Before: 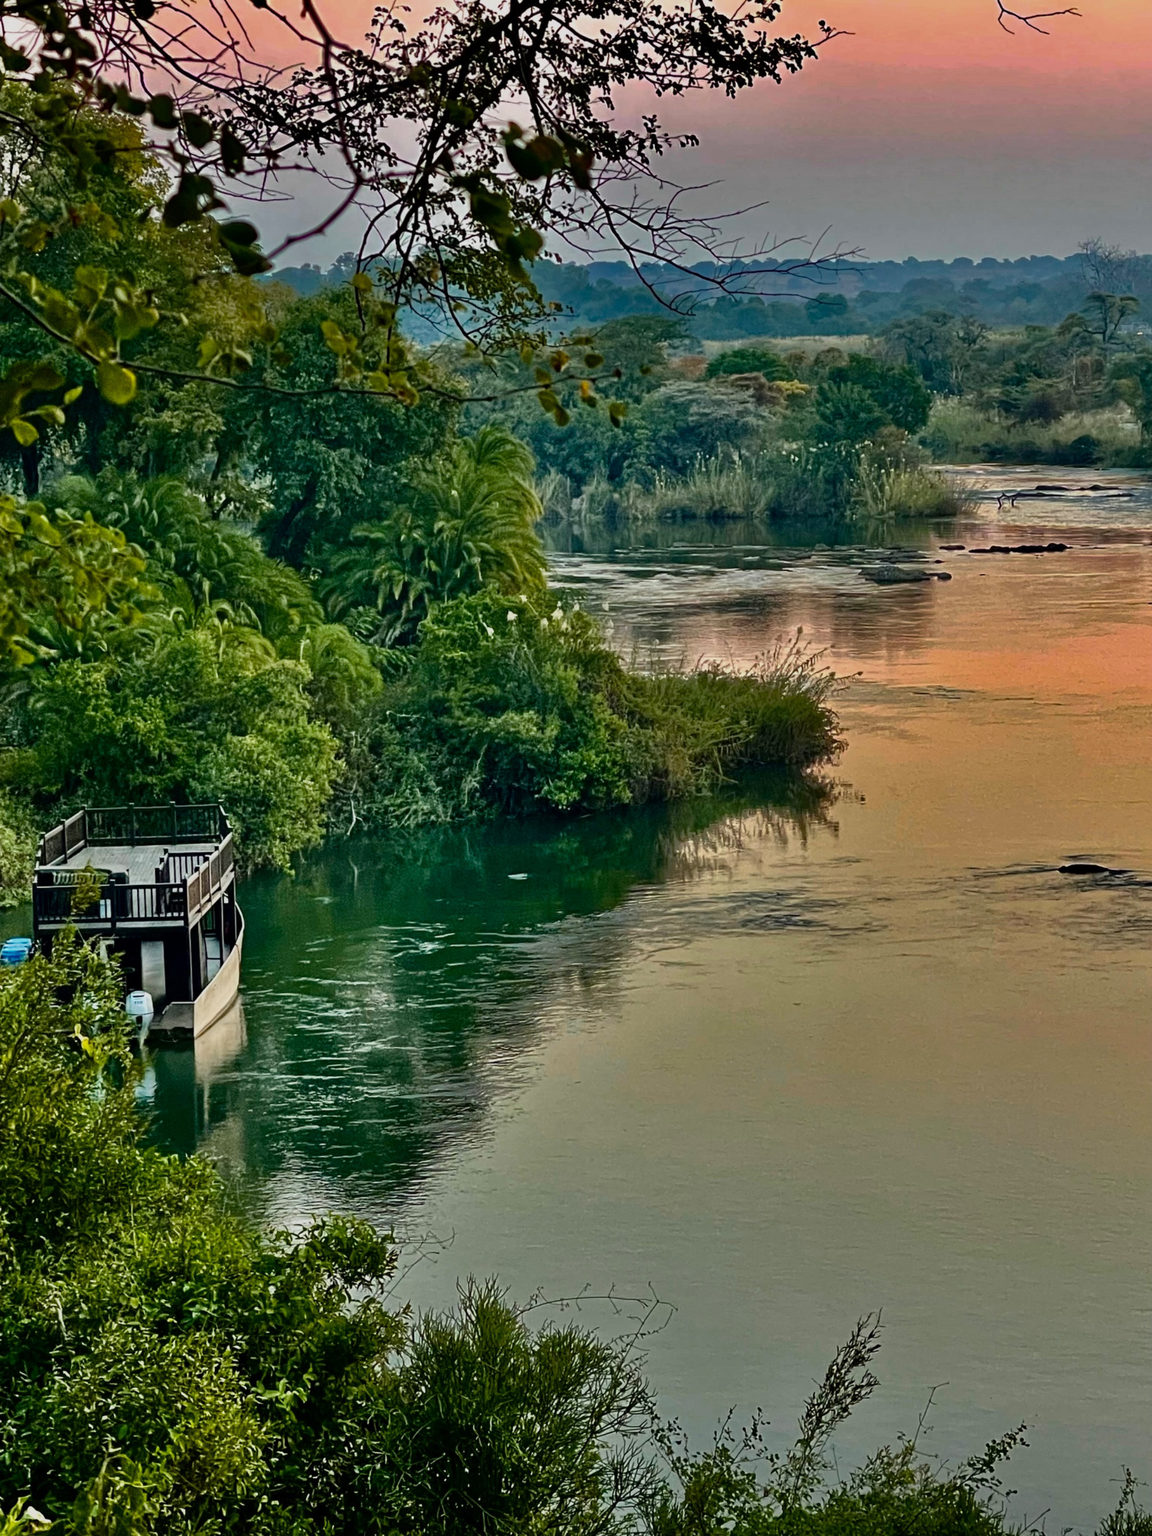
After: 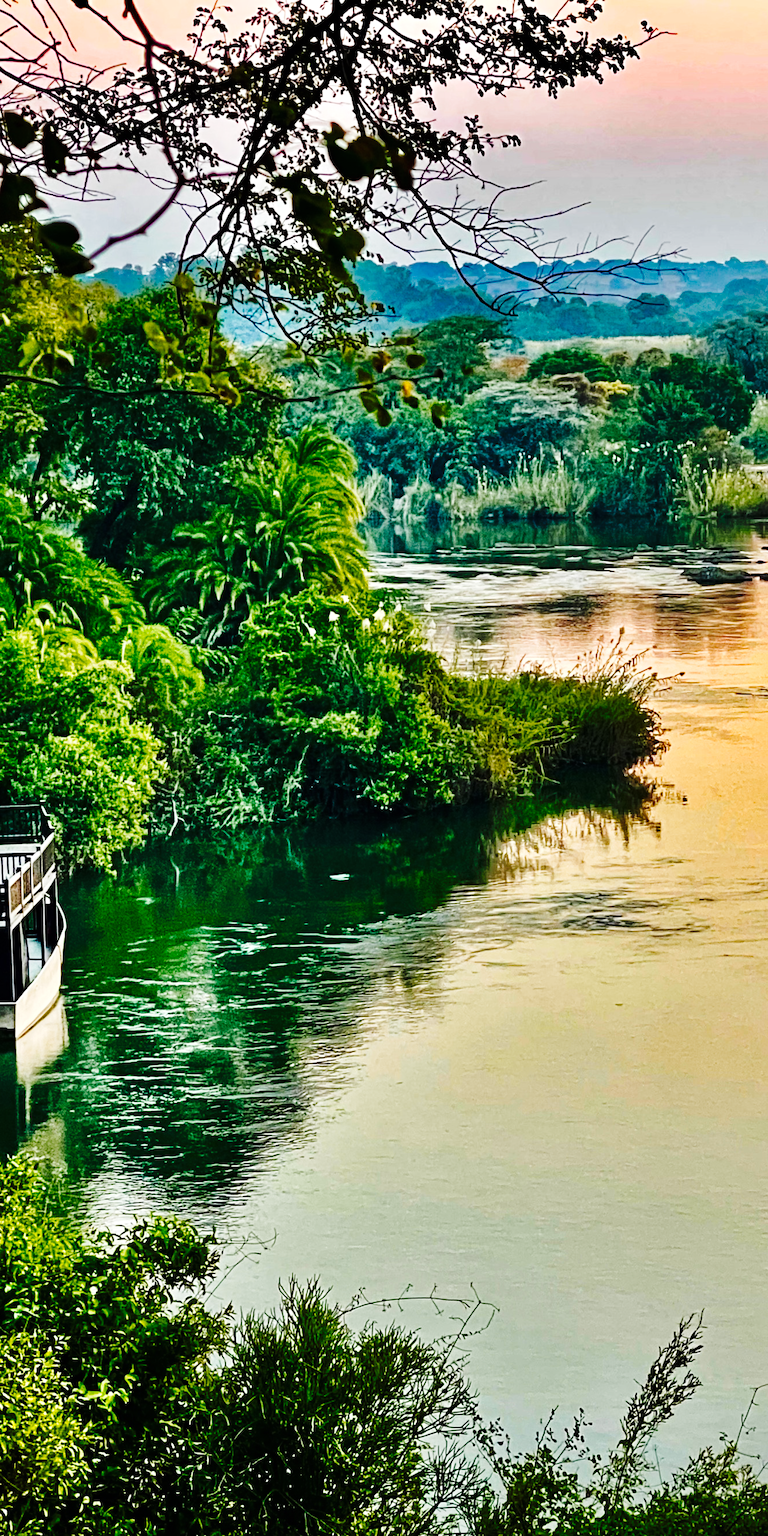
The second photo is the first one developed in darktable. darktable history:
tone curve: curves: ch0 [(0, 0) (0.179, 0.073) (0.265, 0.147) (0.463, 0.553) (0.51, 0.635) (0.716, 0.863) (1, 0.997)], preserve colors none
crop and rotate: left 15.506%, right 17.773%
exposure: black level correction 0, exposure 0.691 EV, compensate exposure bias true, compensate highlight preservation false
